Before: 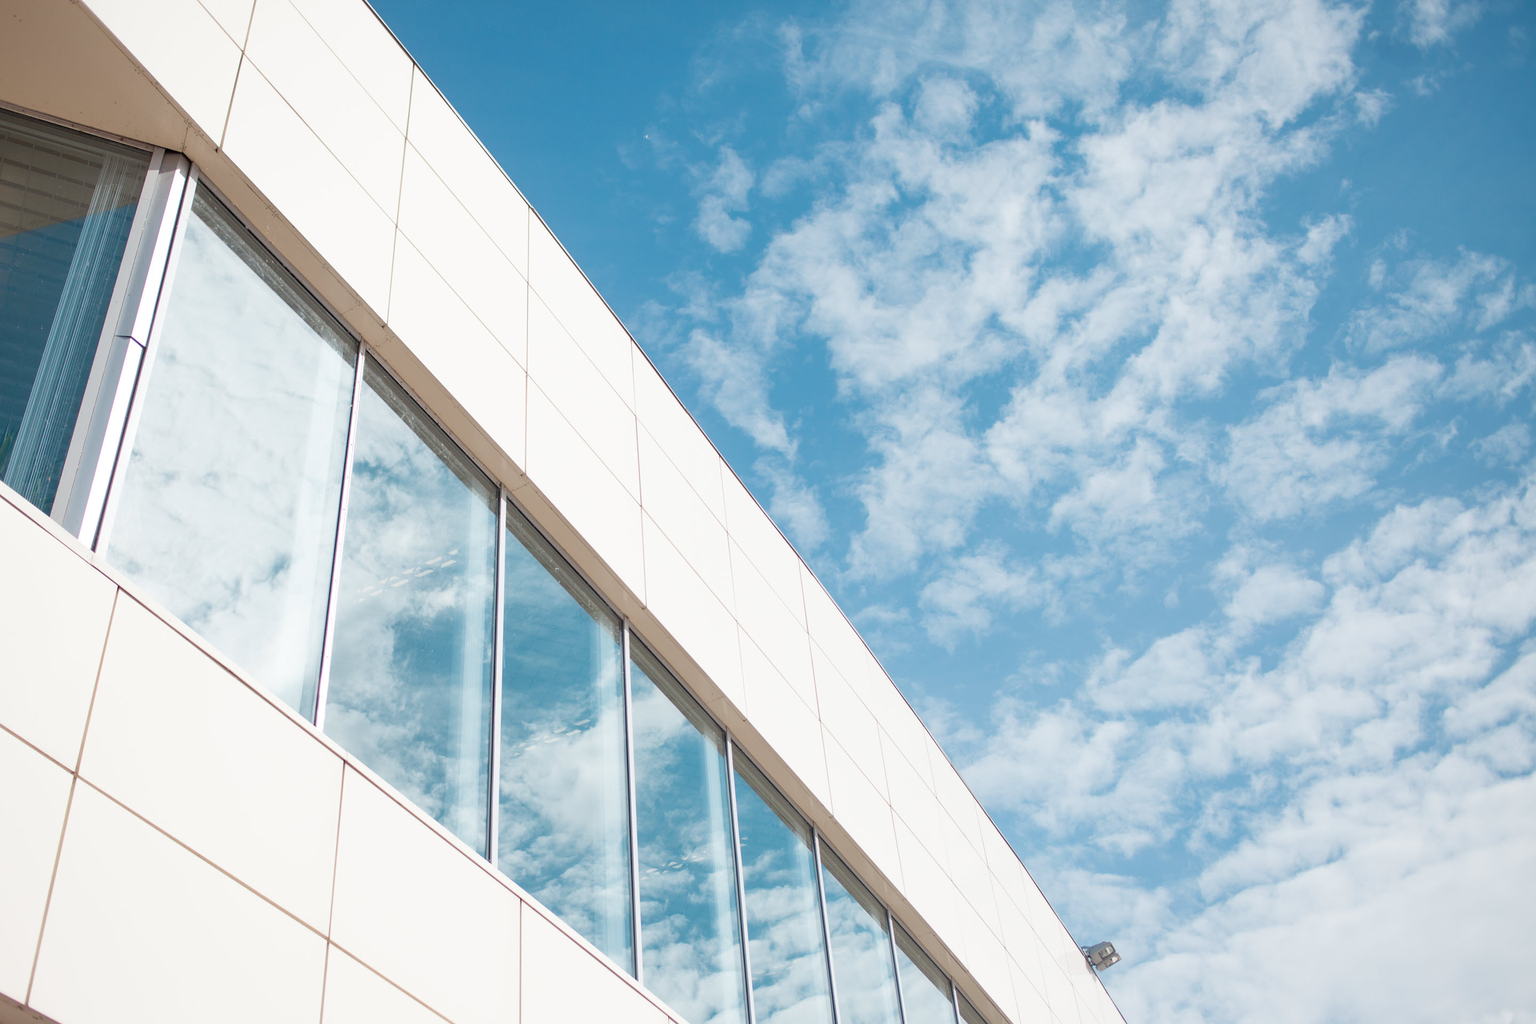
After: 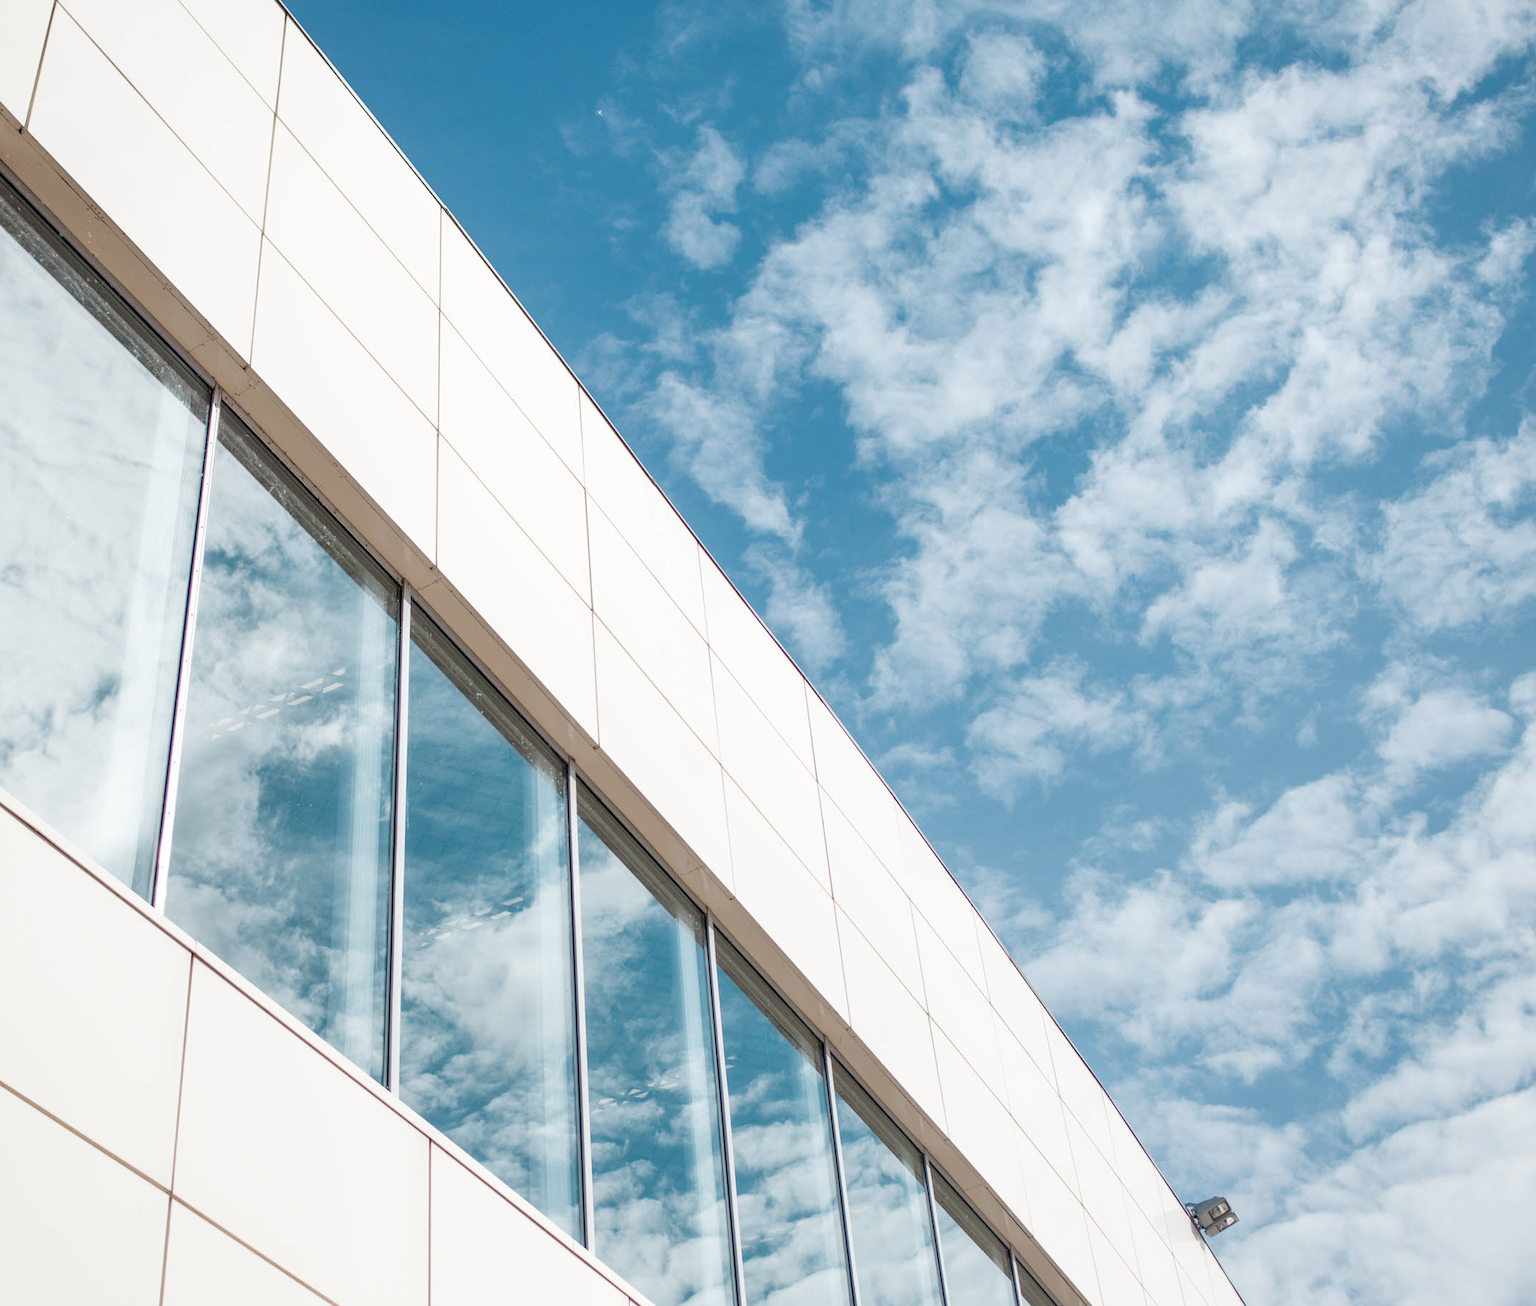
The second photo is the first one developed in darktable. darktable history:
exposure: exposure -0.116 EV, compensate exposure bias true, compensate highlight preservation false
crop and rotate: left 13.15%, top 5.251%, right 12.609%
local contrast: detail 142%
